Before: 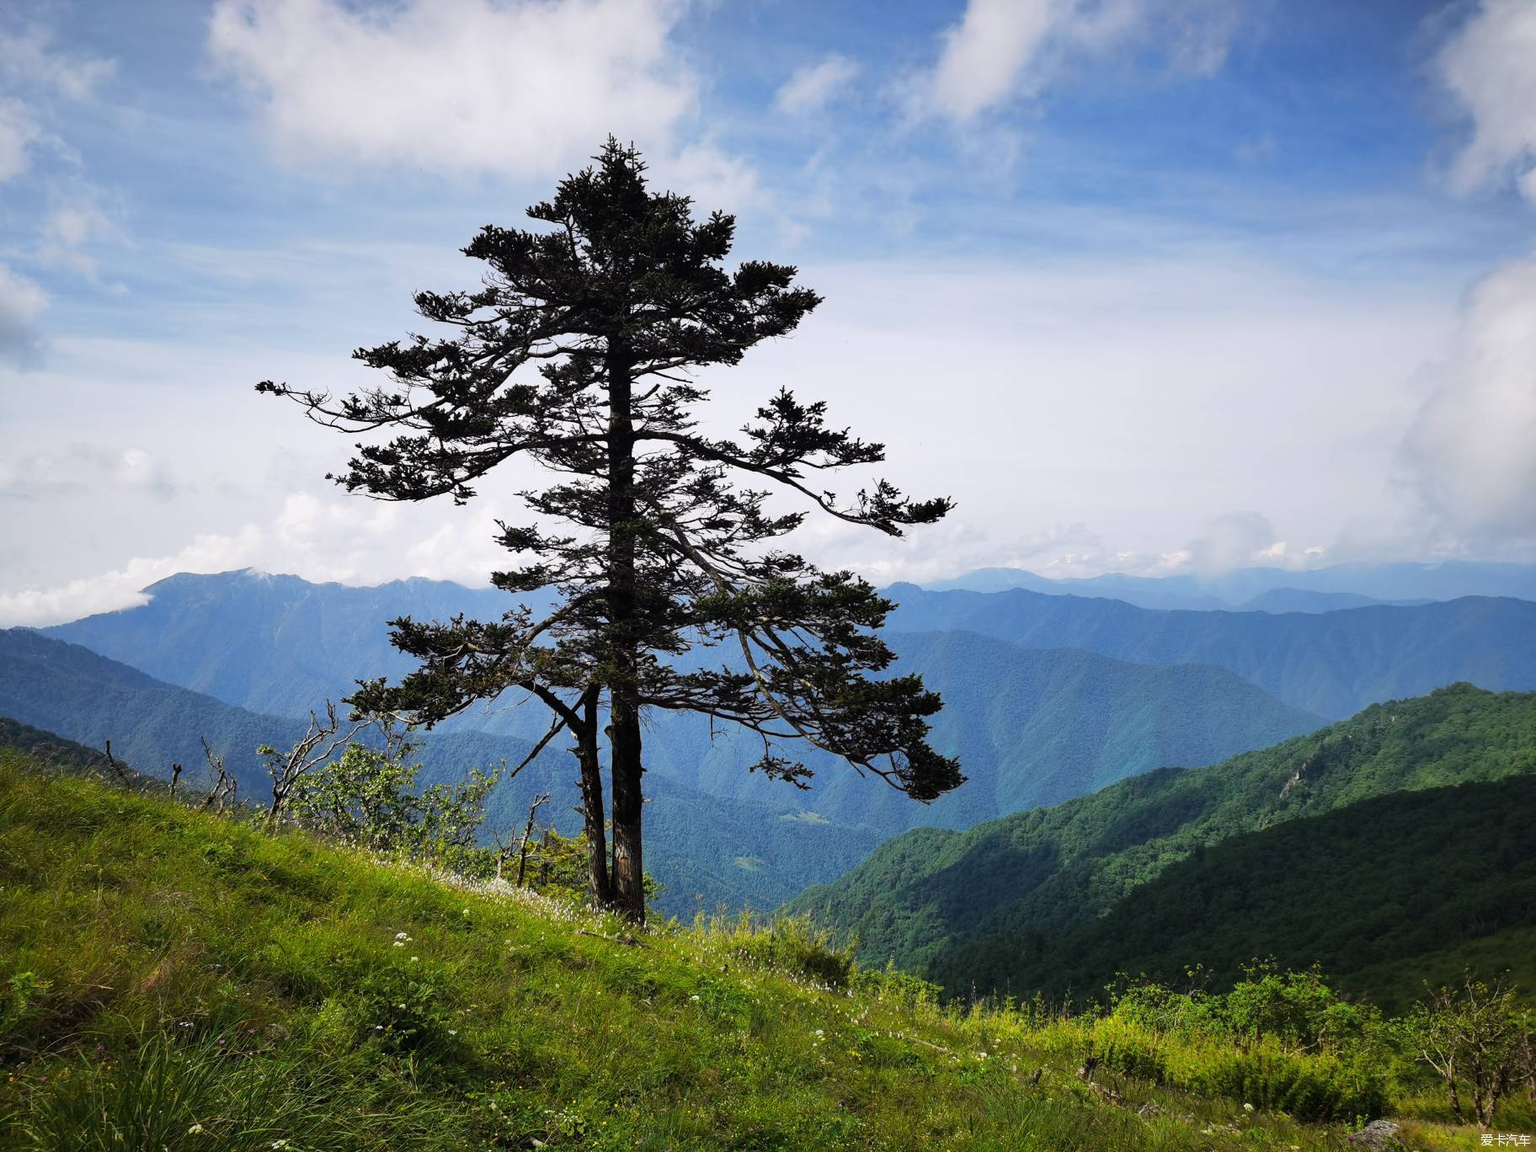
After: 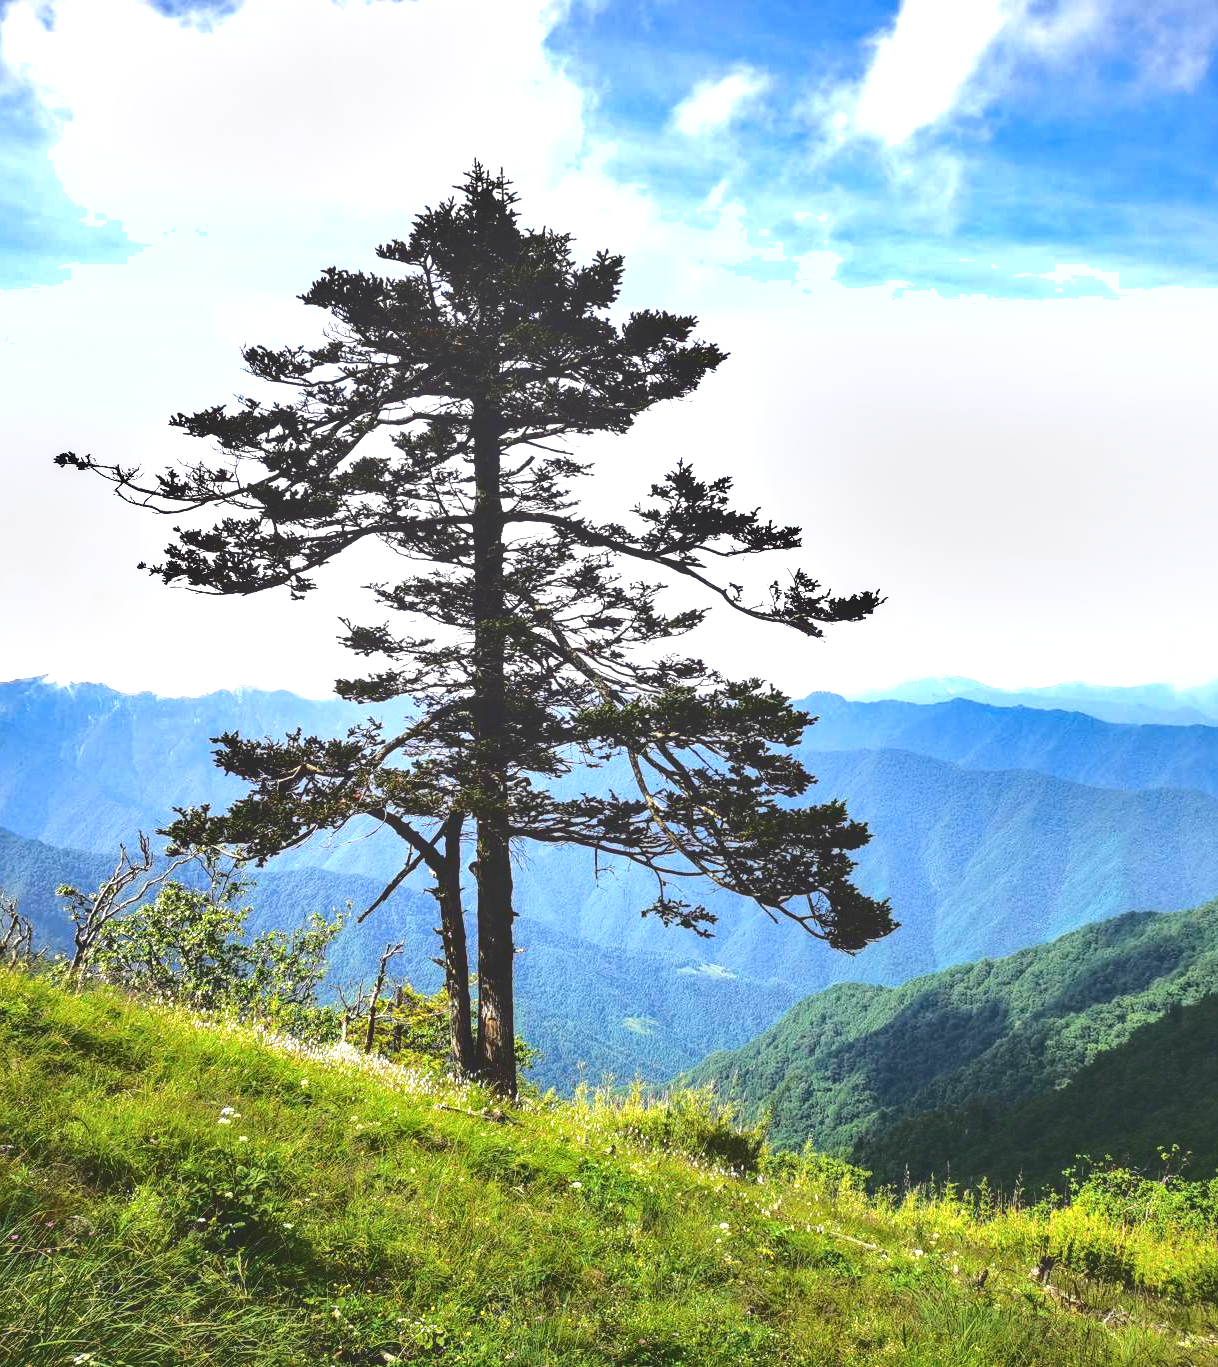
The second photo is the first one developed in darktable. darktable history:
shadows and highlights: shadows 59.54, soften with gaussian
tone equalizer: -8 EV -0.428 EV, -7 EV -0.376 EV, -6 EV -0.367 EV, -5 EV -0.202 EV, -3 EV 0.188 EV, -2 EV 0.314 EV, -1 EV 0.38 EV, +0 EV 0.396 EV
crop and rotate: left 13.677%, right 19.542%
local contrast: on, module defaults
base curve: curves: ch0 [(0, 0.024) (0.055, 0.065) (0.121, 0.166) (0.236, 0.319) (0.693, 0.726) (1, 1)]
exposure: black level correction -0.002, exposure 0.712 EV, compensate highlight preservation false
